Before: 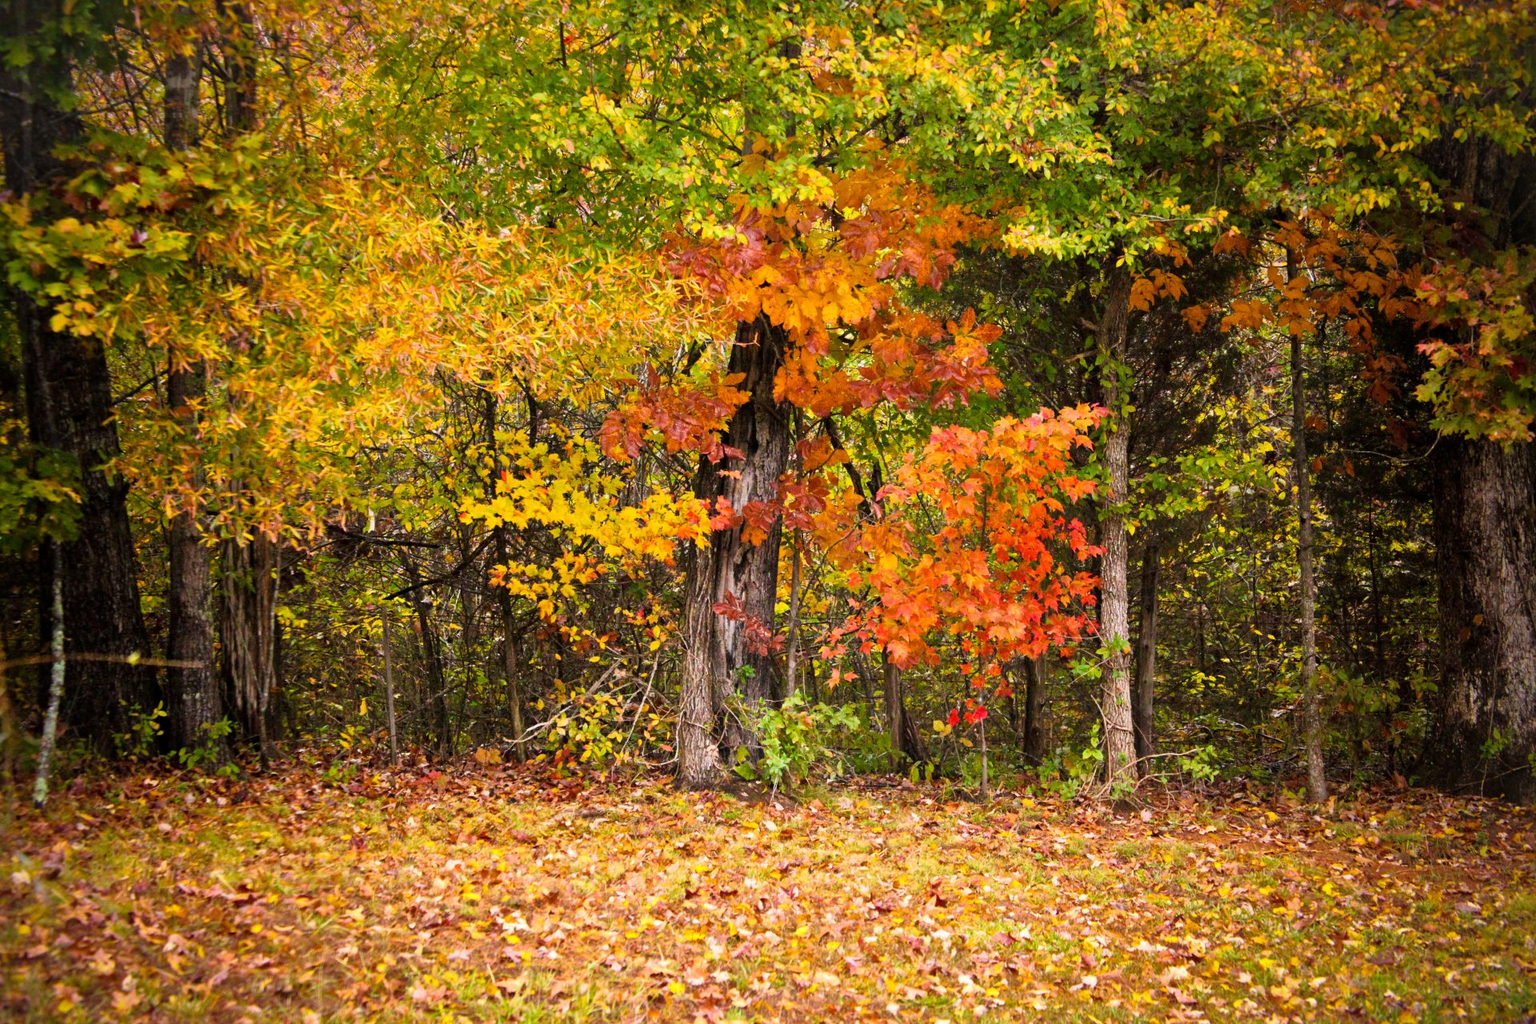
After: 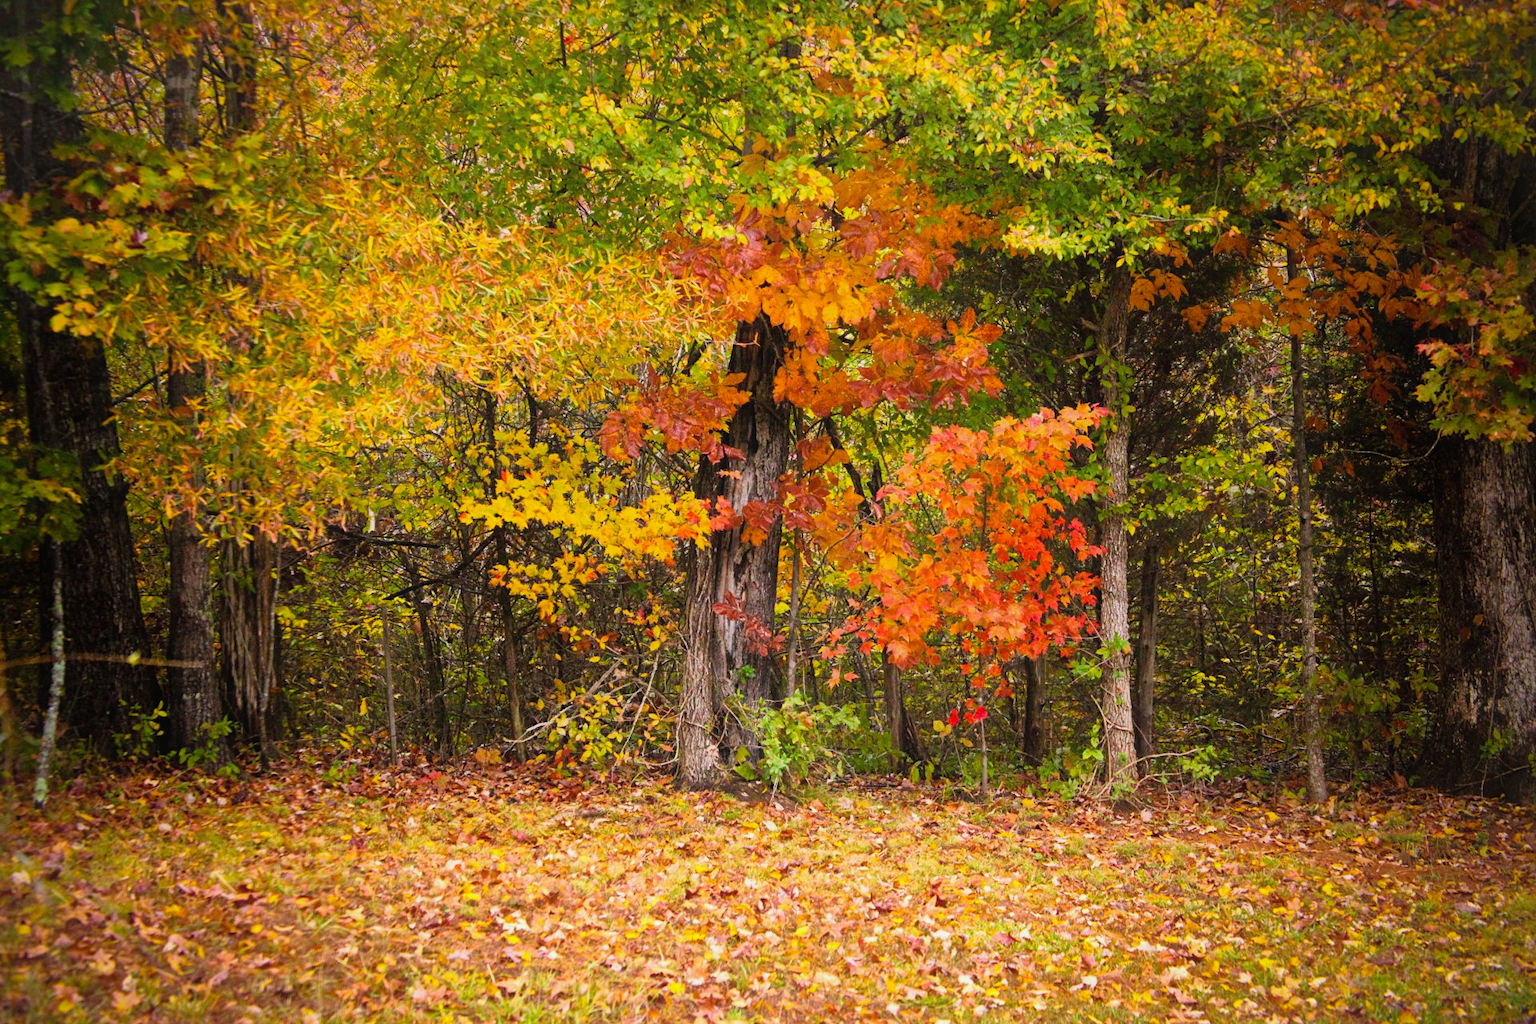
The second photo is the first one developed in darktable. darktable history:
split-toning: shadows › saturation 0.61, highlights › saturation 0.58, balance -28.74, compress 87.36%
contrast equalizer: y [[0.5, 0.488, 0.462, 0.461, 0.491, 0.5], [0.5 ×6], [0.5 ×6], [0 ×6], [0 ×6]]
